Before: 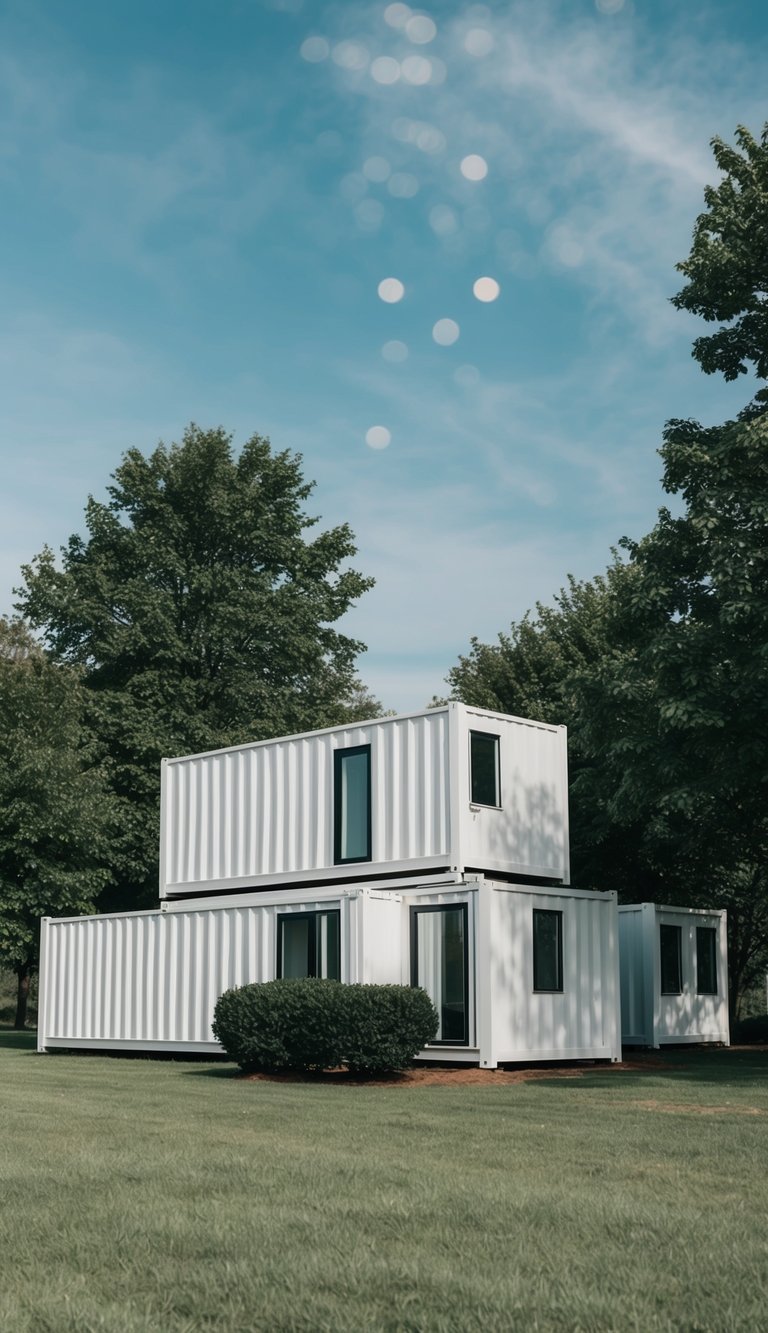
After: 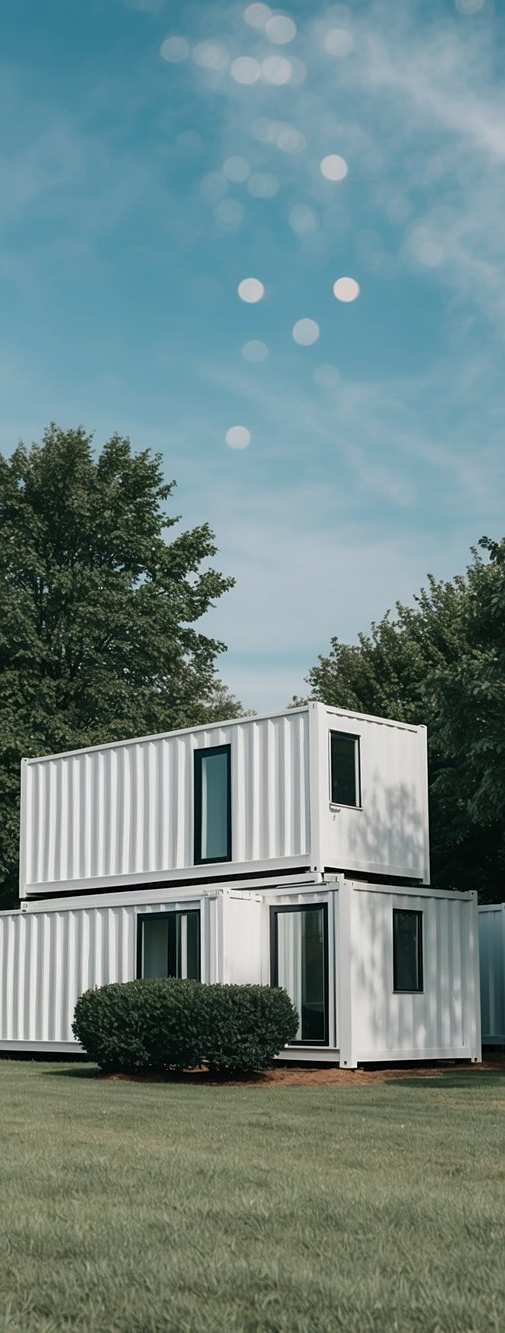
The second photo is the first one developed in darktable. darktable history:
sharpen: amount 0.211
crop and rotate: left 18.353%, right 15.808%
